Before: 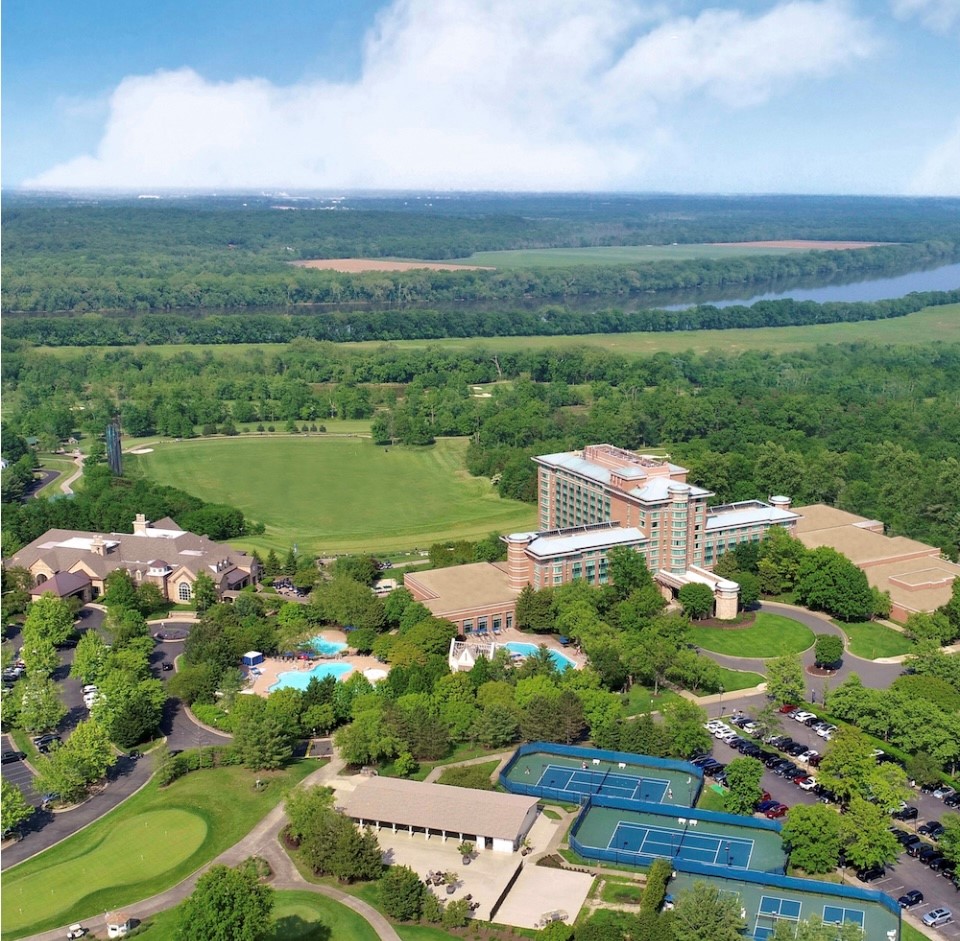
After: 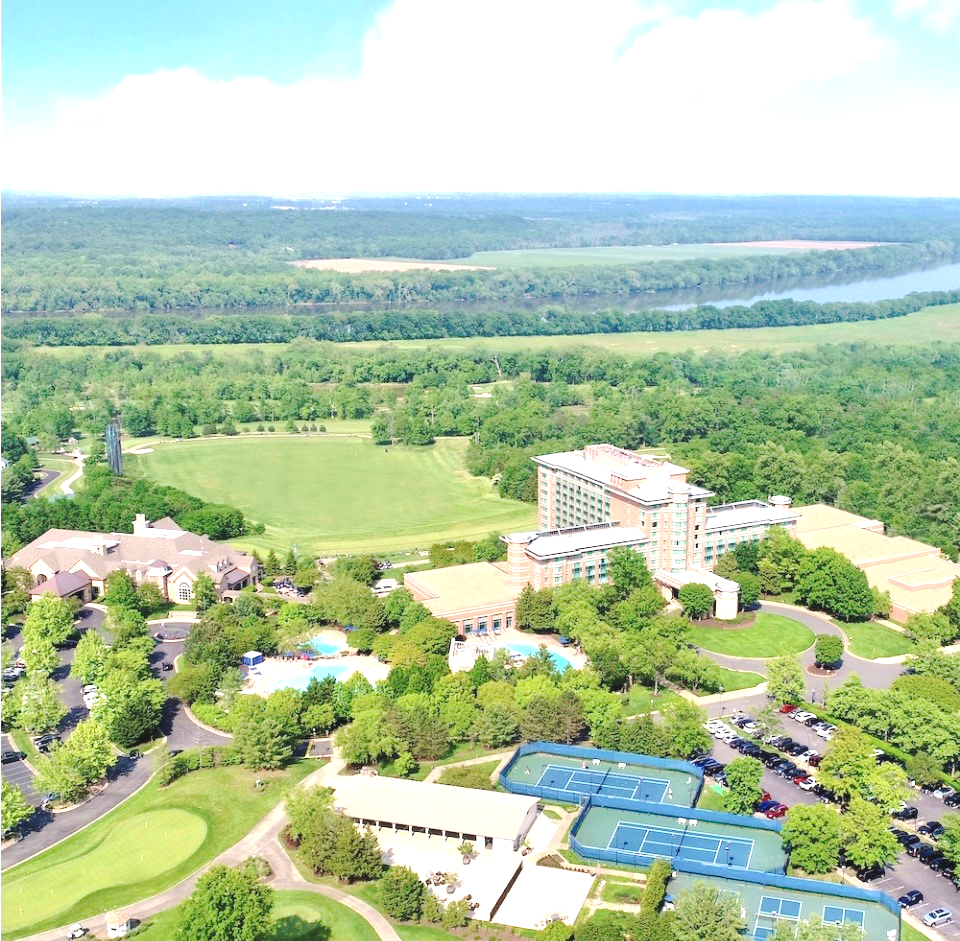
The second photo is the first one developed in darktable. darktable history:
tone curve: curves: ch0 [(0, 0) (0.003, 0.06) (0.011, 0.071) (0.025, 0.085) (0.044, 0.104) (0.069, 0.123) (0.1, 0.146) (0.136, 0.167) (0.177, 0.205) (0.224, 0.248) (0.277, 0.309) (0.335, 0.384) (0.399, 0.467) (0.468, 0.553) (0.543, 0.633) (0.623, 0.698) (0.709, 0.769) (0.801, 0.841) (0.898, 0.912) (1, 1)], preserve colors none
exposure: black level correction 0, exposure 1.1 EV, compensate exposure bias true, compensate highlight preservation false
